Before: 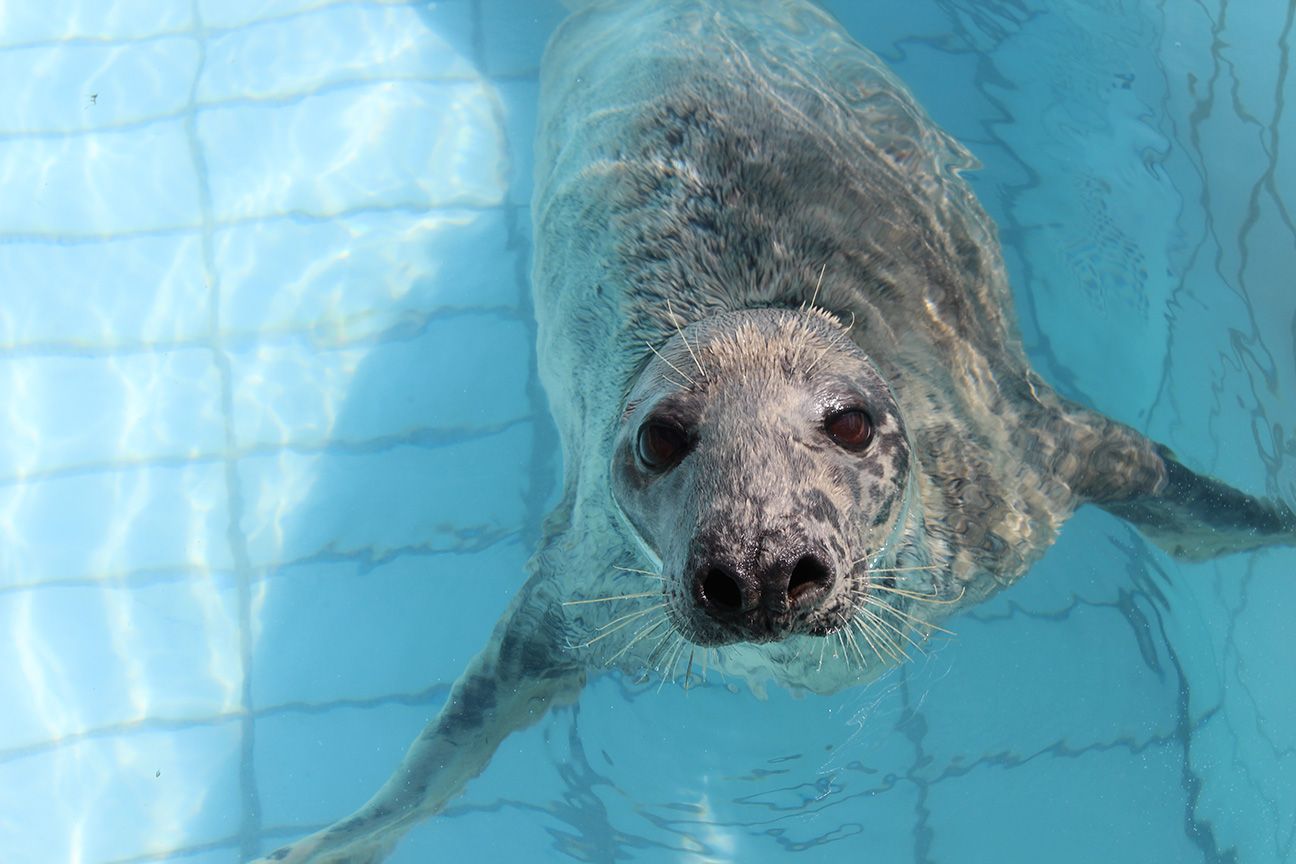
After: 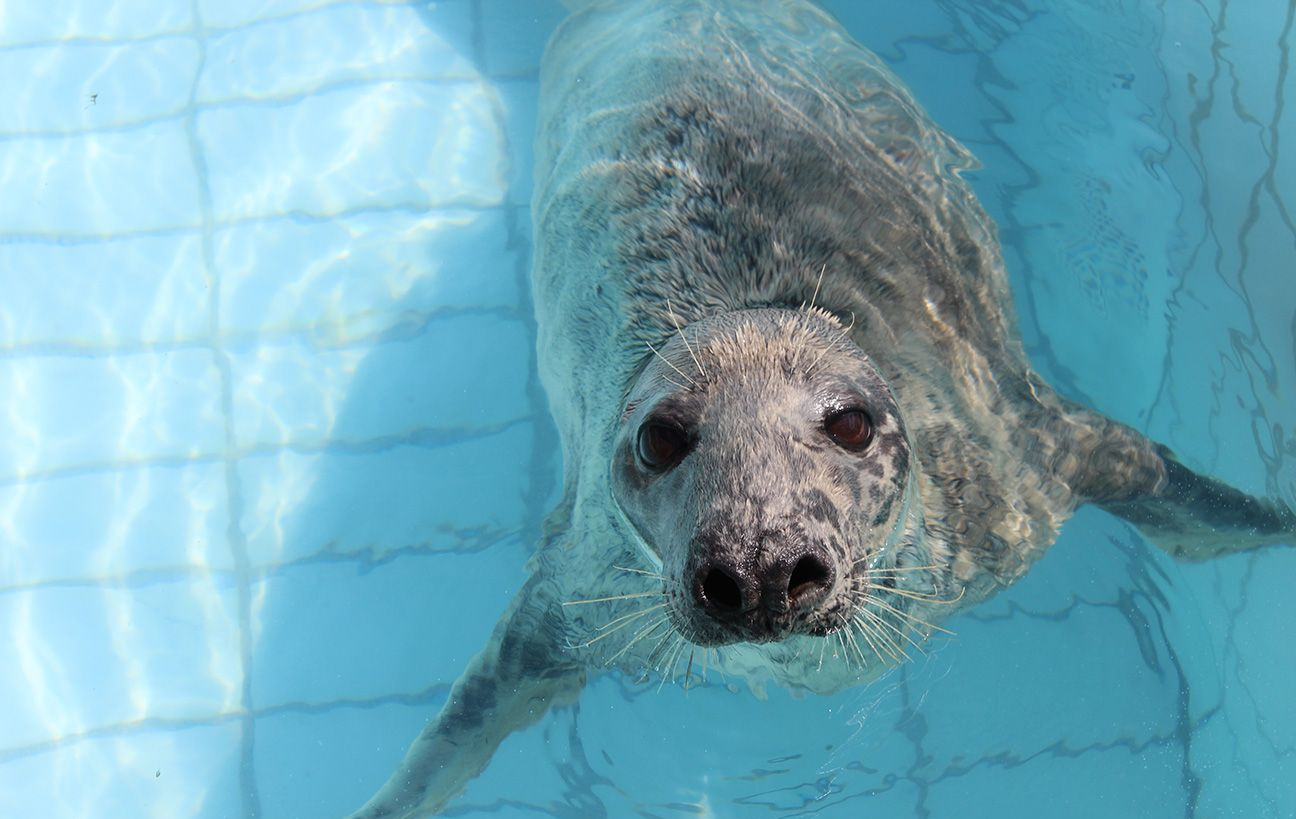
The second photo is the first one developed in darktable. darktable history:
crop and rotate: top 0.002%, bottom 5.109%
